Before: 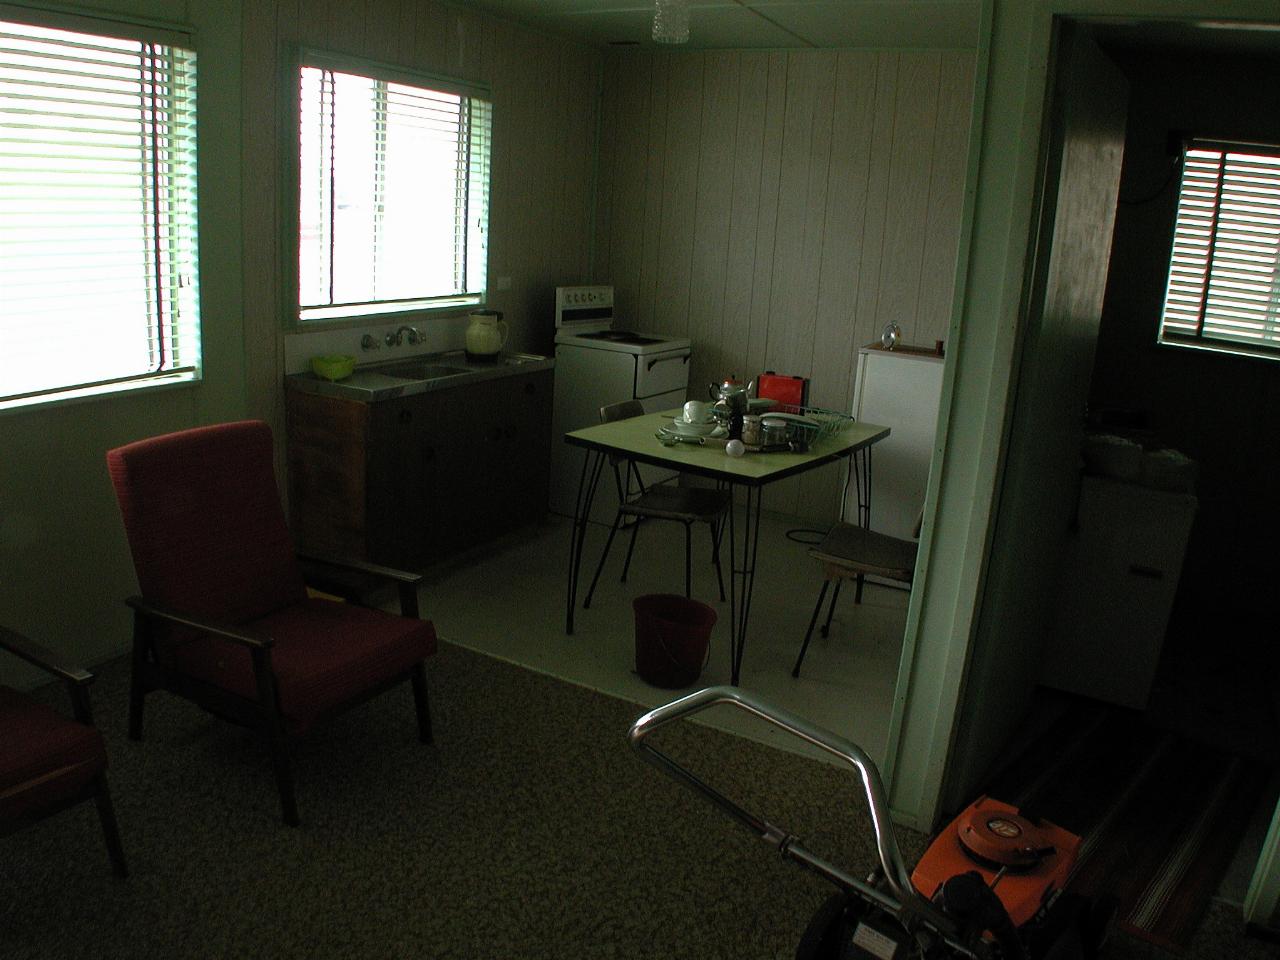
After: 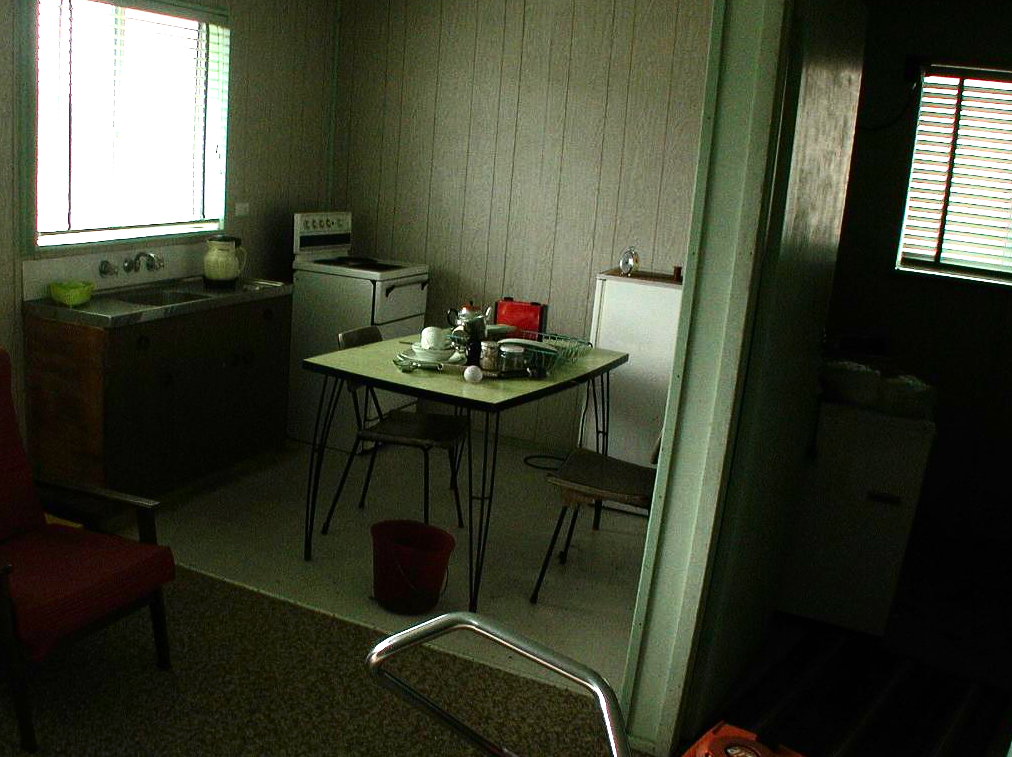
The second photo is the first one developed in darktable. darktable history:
exposure: black level correction 0, exposure 1.2 EV, compensate highlight preservation false
crop and rotate: left 20.525%, top 7.759%, right 0.394%, bottom 13.294%
tone curve: curves: ch0 [(0, 0) (0.137, 0.063) (0.255, 0.176) (0.502, 0.502) (0.749, 0.839) (1, 1)], color space Lab, independent channels, preserve colors none
